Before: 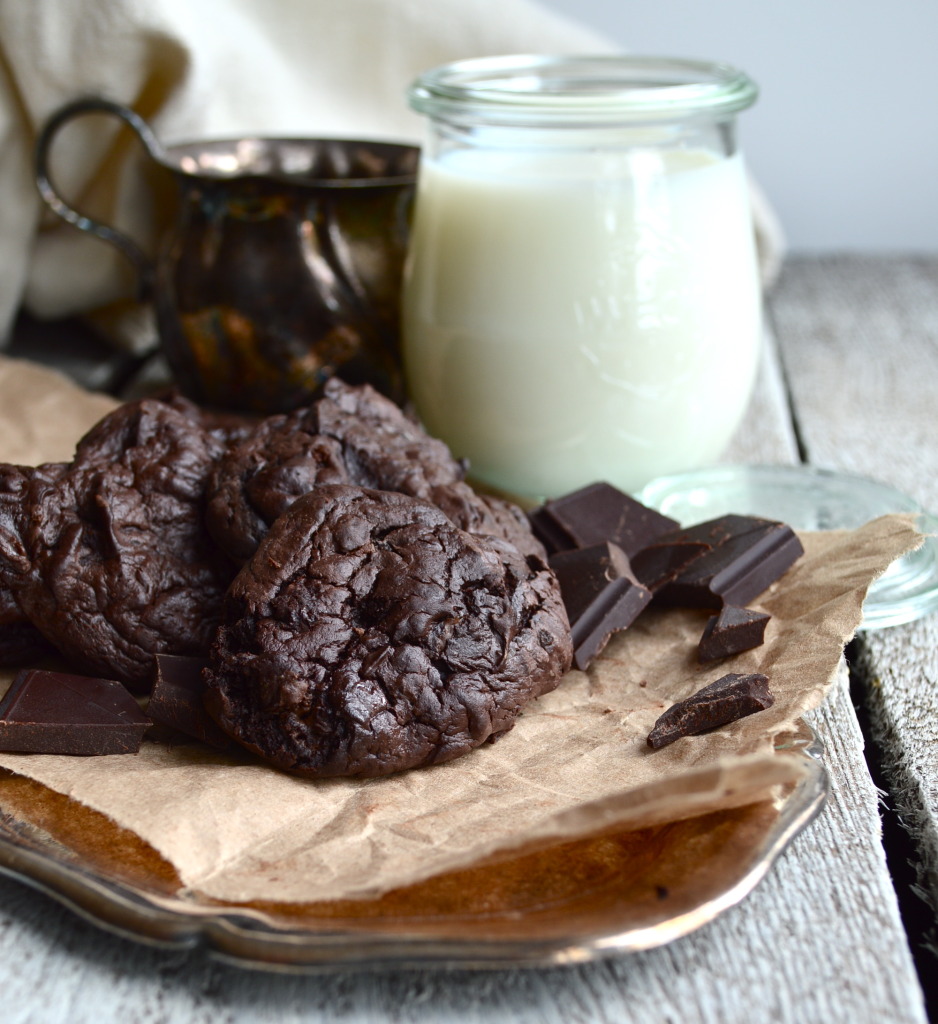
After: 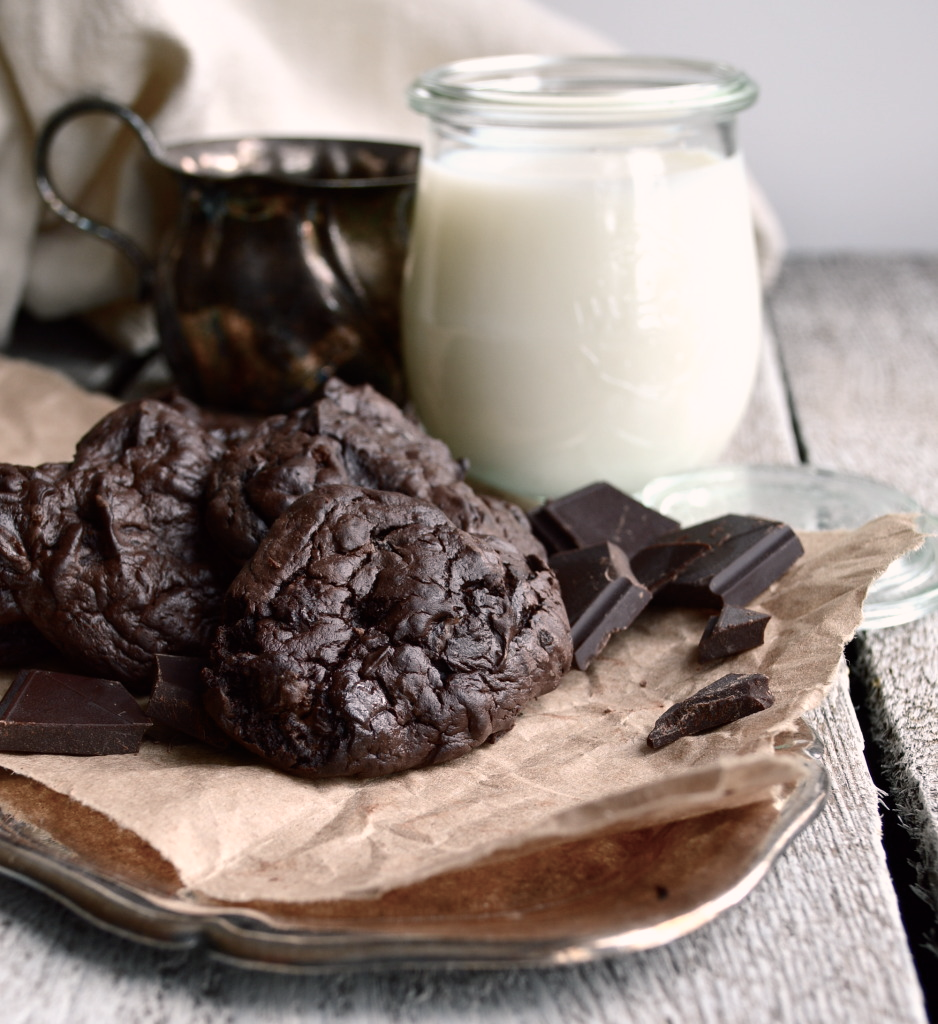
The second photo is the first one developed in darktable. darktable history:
color balance rgb: highlights gain › chroma 2.355%, highlights gain › hue 36.57°, perceptual saturation grading › global saturation -31.976%
